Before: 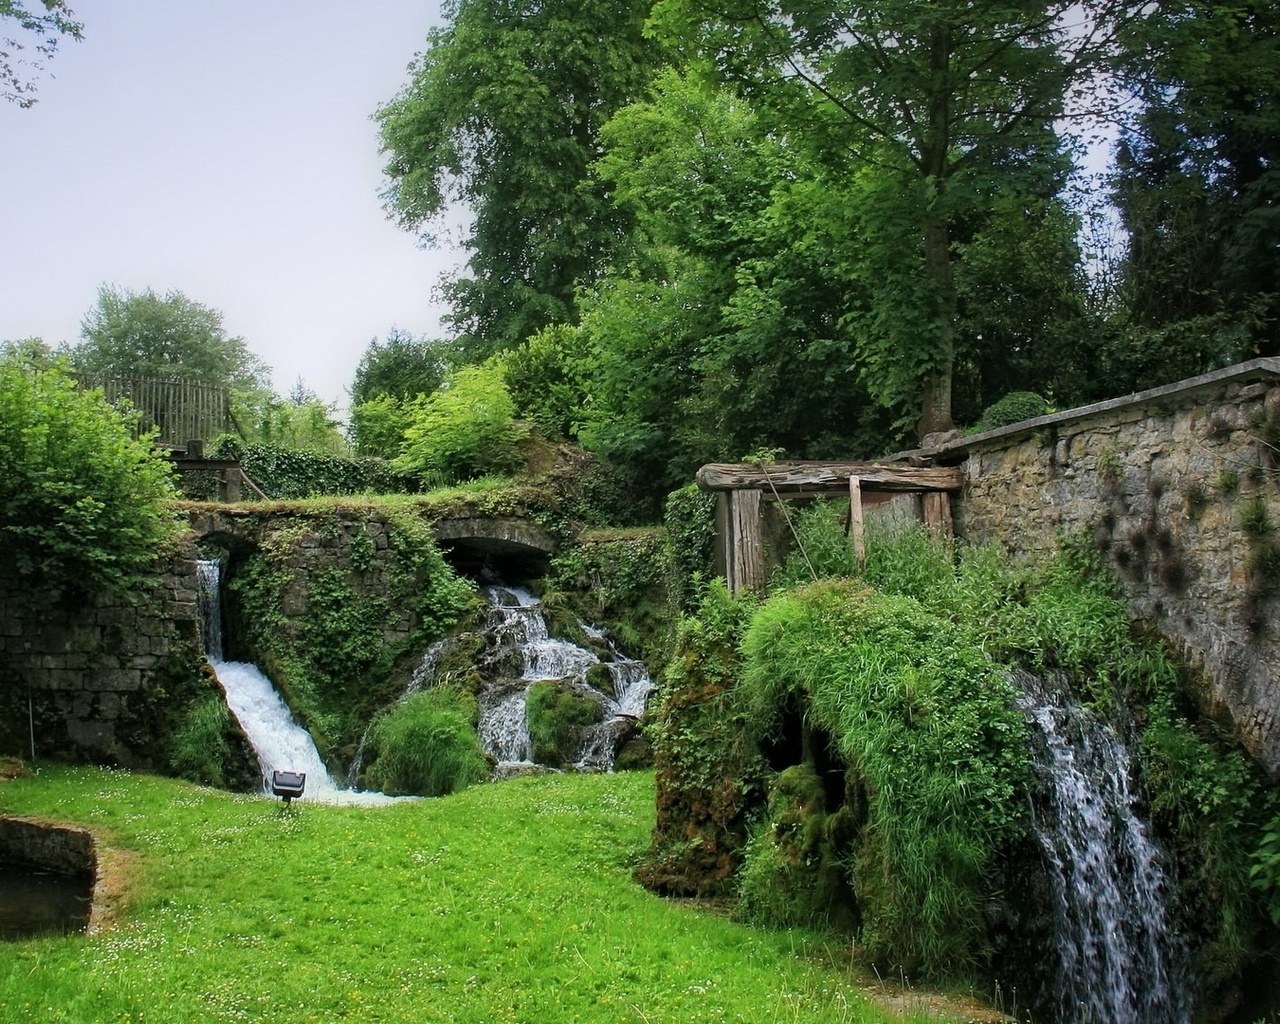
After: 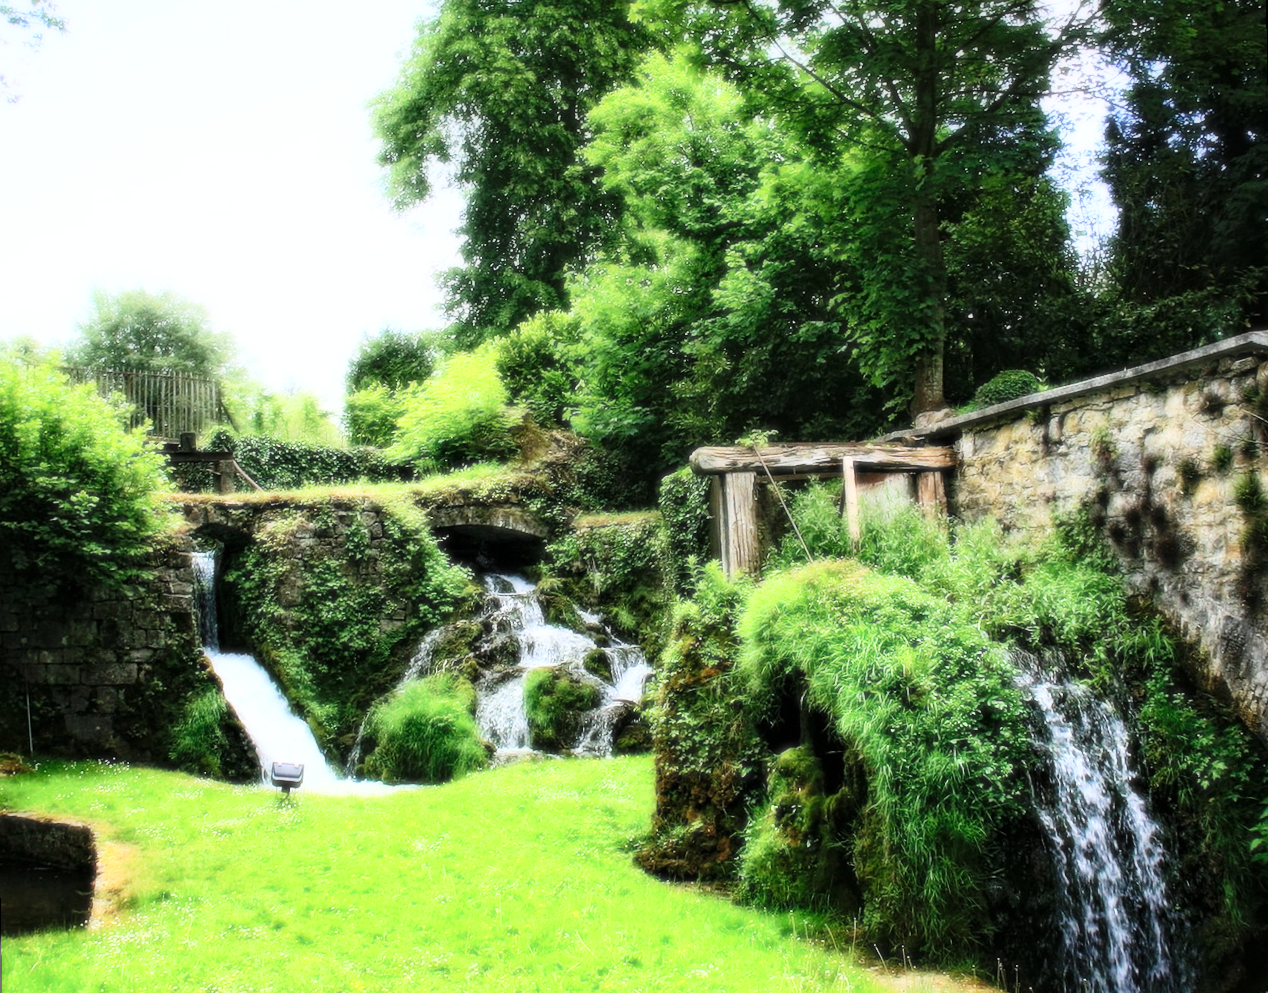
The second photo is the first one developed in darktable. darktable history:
base curve: curves: ch0 [(0, 0) (0.032, 0.025) (0.121, 0.166) (0.206, 0.329) (0.605, 0.79) (1, 1)], preserve colors none
rotate and perspective: rotation -1°, crop left 0.011, crop right 0.989, crop top 0.025, crop bottom 0.975
bloom: size 0%, threshold 54.82%, strength 8.31%
